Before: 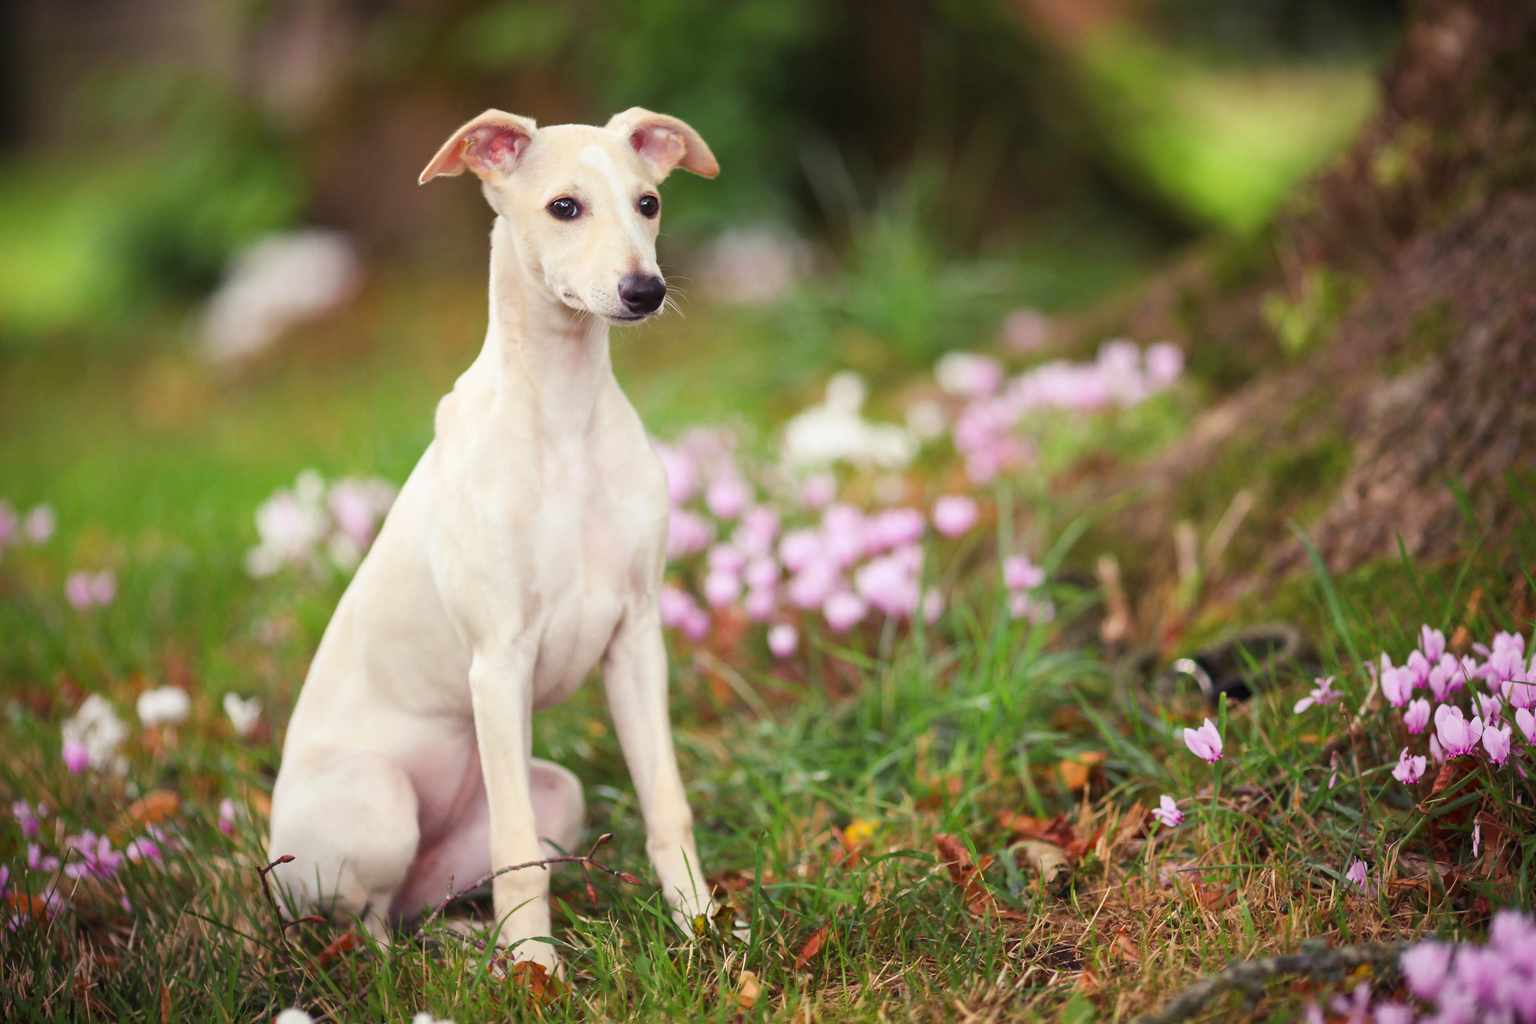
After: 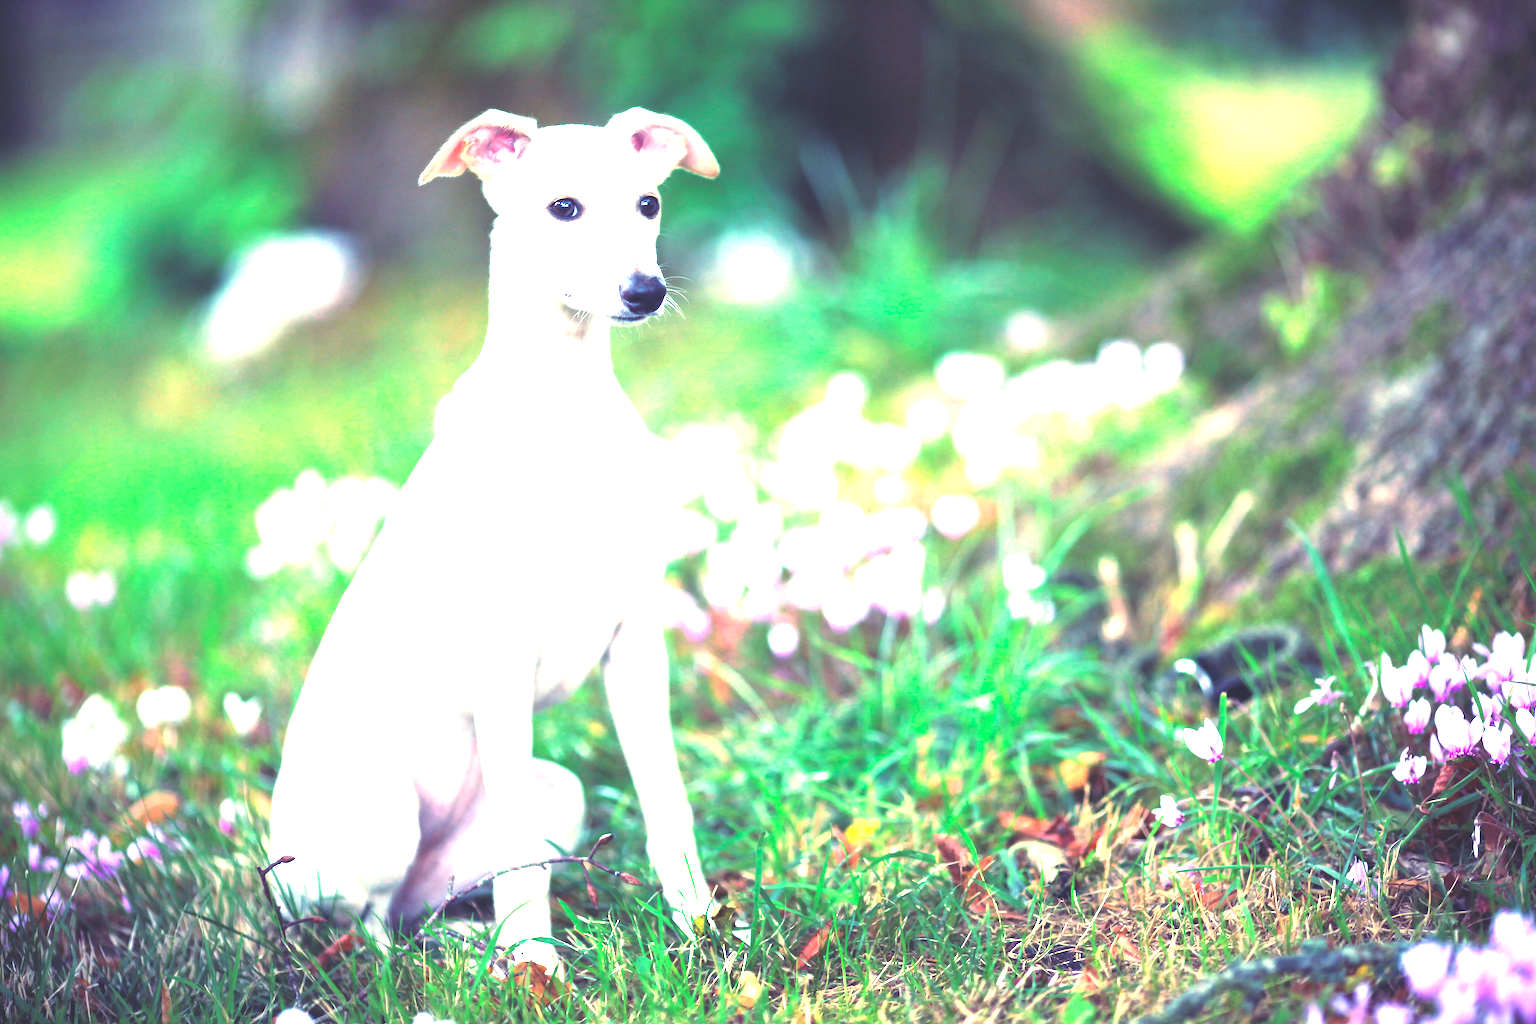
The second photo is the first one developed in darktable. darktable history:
white balance: red 0.924, blue 1.095
rgb curve: curves: ch0 [(0, 0.186) (0.314, 0.284) (0.576, 0.466) (0.805, 0.691) (0.936, 0.886)]; ch1 [(0, 0.186) (0.314, 0.284) (0.581, 0.534) (0.771, 0.746) (0.936, 0.958)]; ch2 [(0, 0.216) (0.275, 0.39) (1, 1)], mode RGB, independent channels, compensate middle gray true, preserve colors none
exposure: black level correction 0, exposure 1.741 EV, compensate exposure bias true, compensate highlight preservation false
rgb levels: levels [[0.013, 0.434, 0.89], [0, 0.5, 1], [0, 0.5, 1]]
